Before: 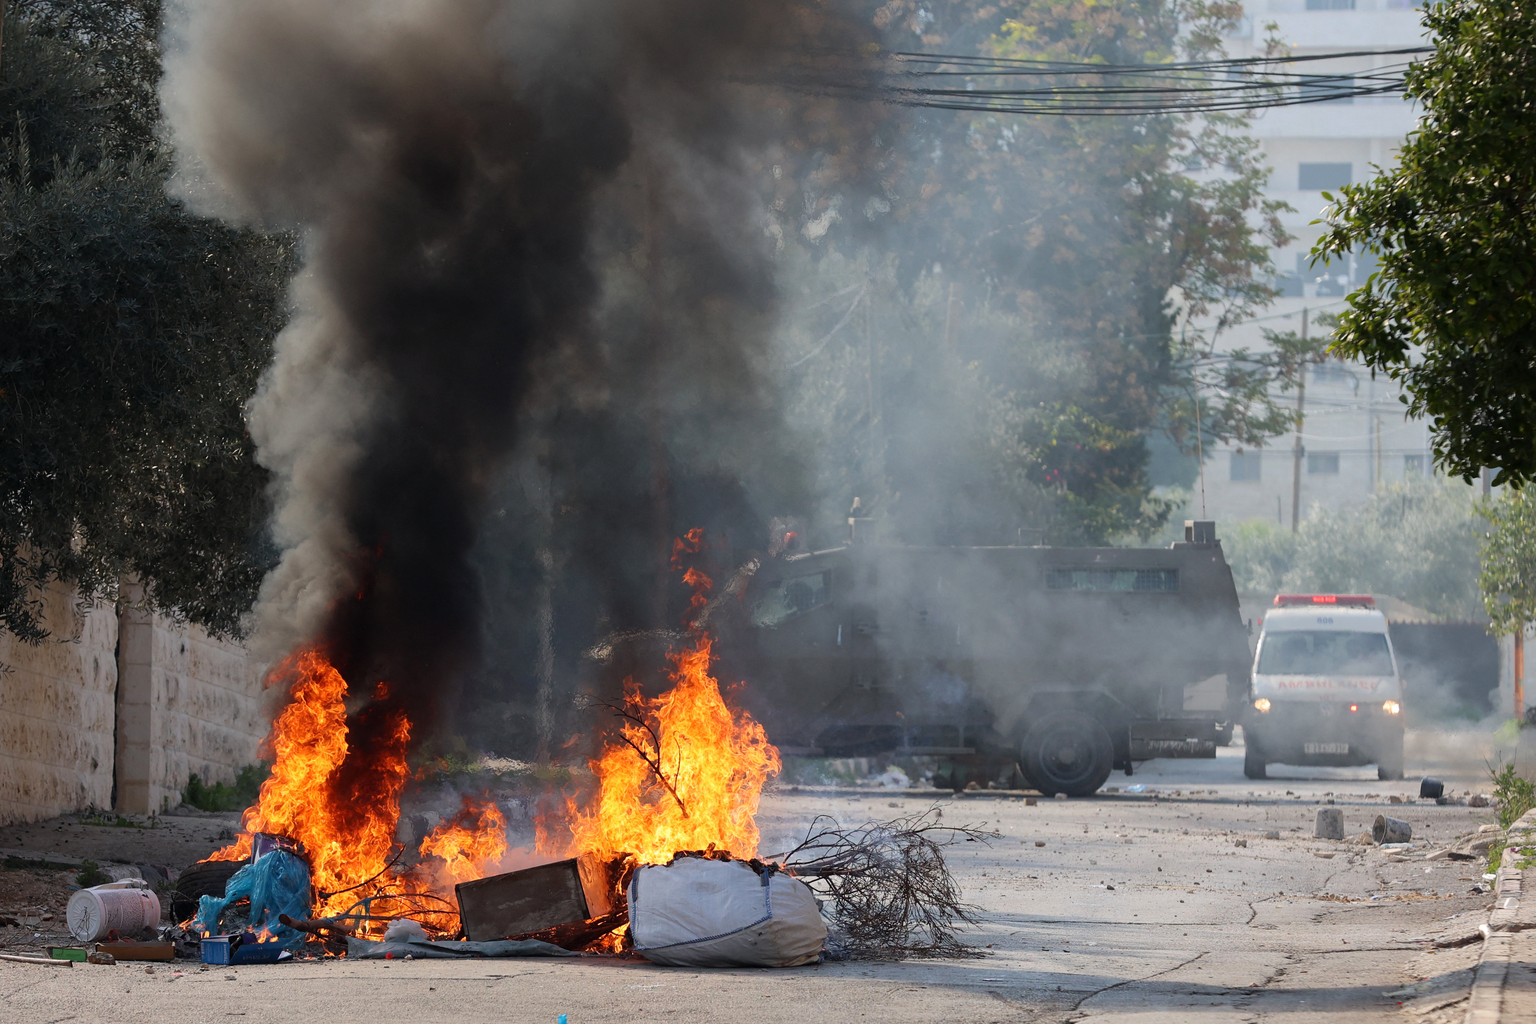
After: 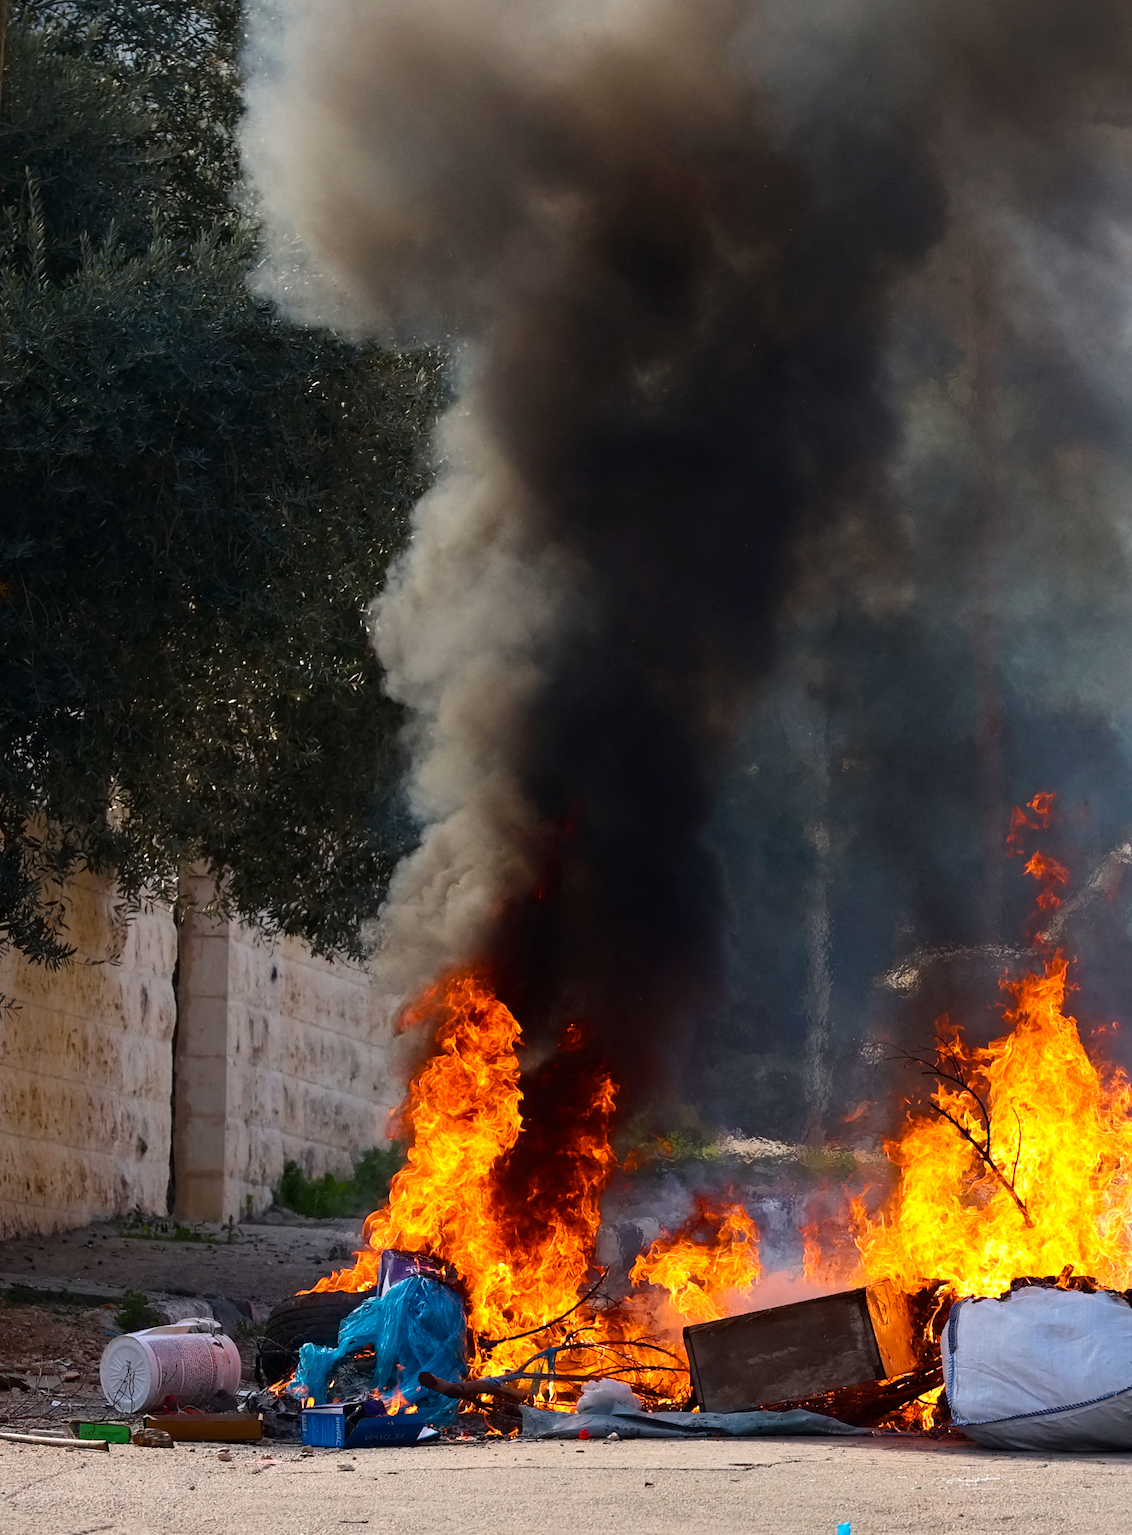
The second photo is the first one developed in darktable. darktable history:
crop and rotate: left 0%, top 0%, right 50.845%
tone equalizer: -8 EV -0.417 EV, -7 EV -0.389 EV, -6 EV -0.333 EV, -5 EV -0.222 EV, -3 EV 0.222 EV, -2 EV 0.333 EV, -1 EV 0.389 EV, +0 EV 0.417 EV, edges refinement/feathering 500, mask exposure compensation -1.25 EV, preserve details no
color balance rgb: perceptual saturation grading › global saturation 20%, perceptual saturation grading › highlights -25%, perceptual saturation grading › shadows 25%, global vibrance 50%
contrast equalizer: y [[0.5 ×6], [0.5 ×6], [0.5 ×6], [0 ×6], [0, 0, 0, 0.581, 0.011, 0]]
